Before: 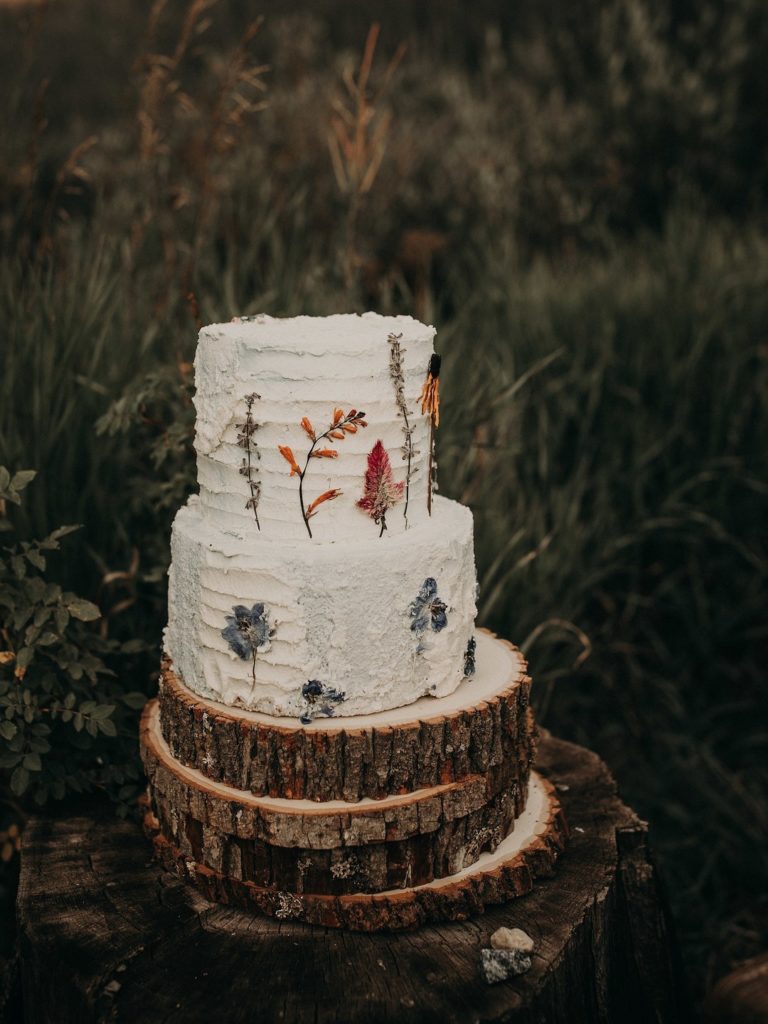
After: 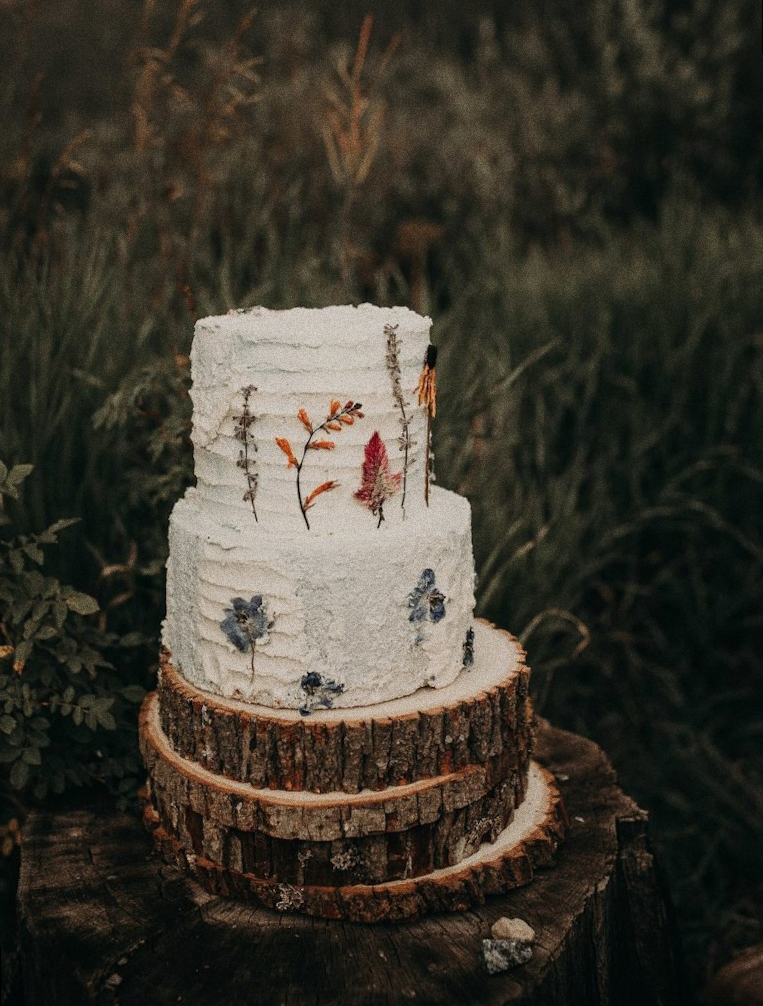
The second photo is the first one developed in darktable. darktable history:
grain: coarseness 0.09 ISO, strength 40%
rotate and perspective: rotation -0.45°, automatic cropping original format, crop left 0.008, crop right 0.992, crop top 0.012, crop bottom 0.988
